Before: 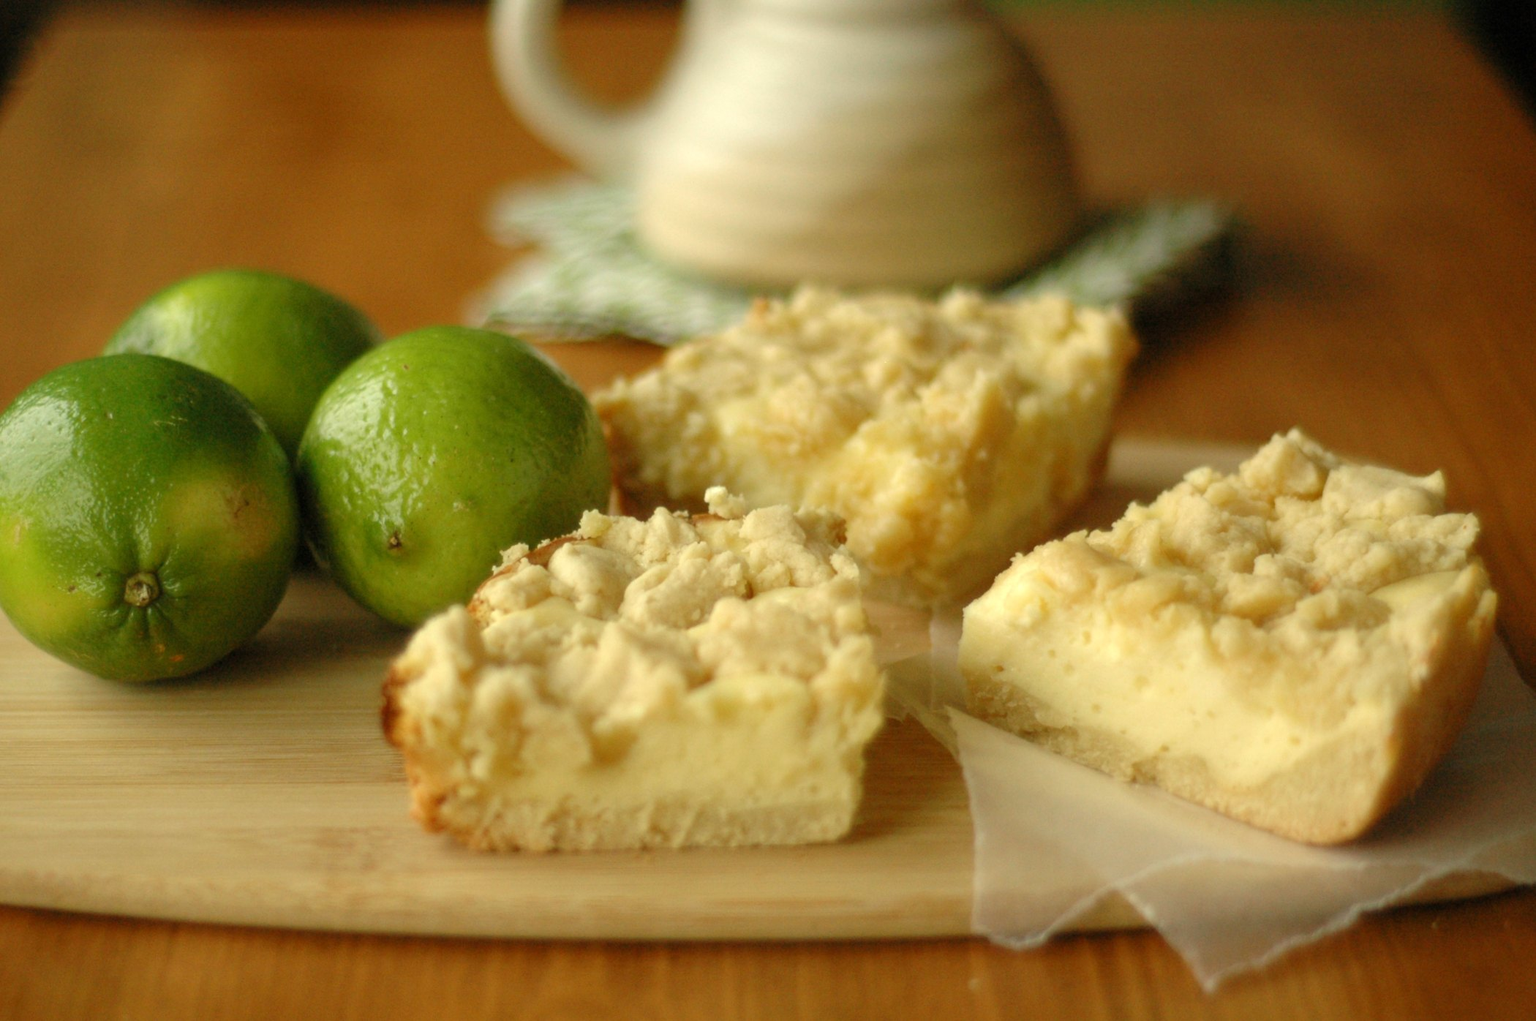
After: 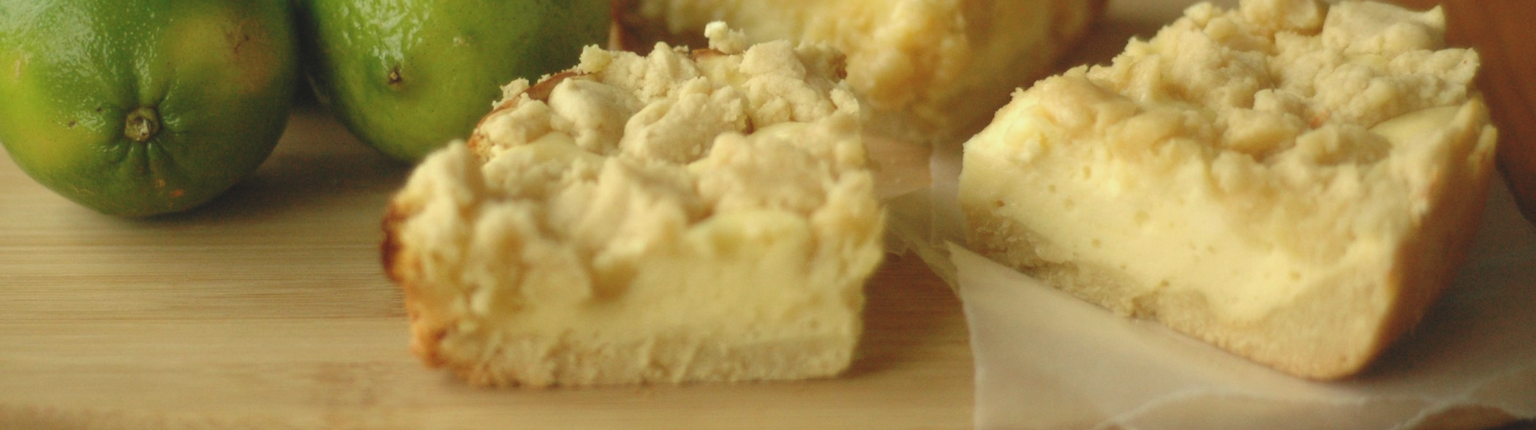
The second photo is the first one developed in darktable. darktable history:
crop: top 45.619%, bottom 12.235%
exposure: black level correction -0.013, exposure -0.186 EV, compensate highlight preservation false
